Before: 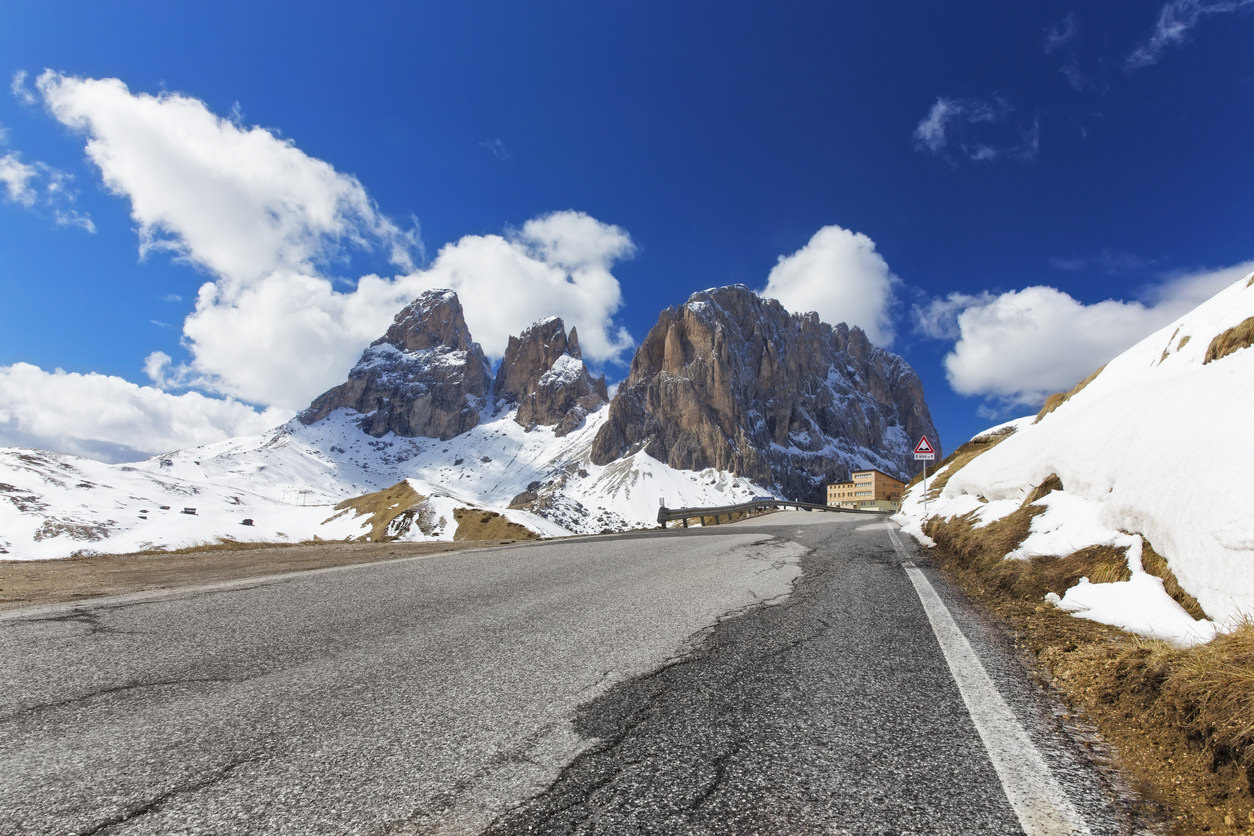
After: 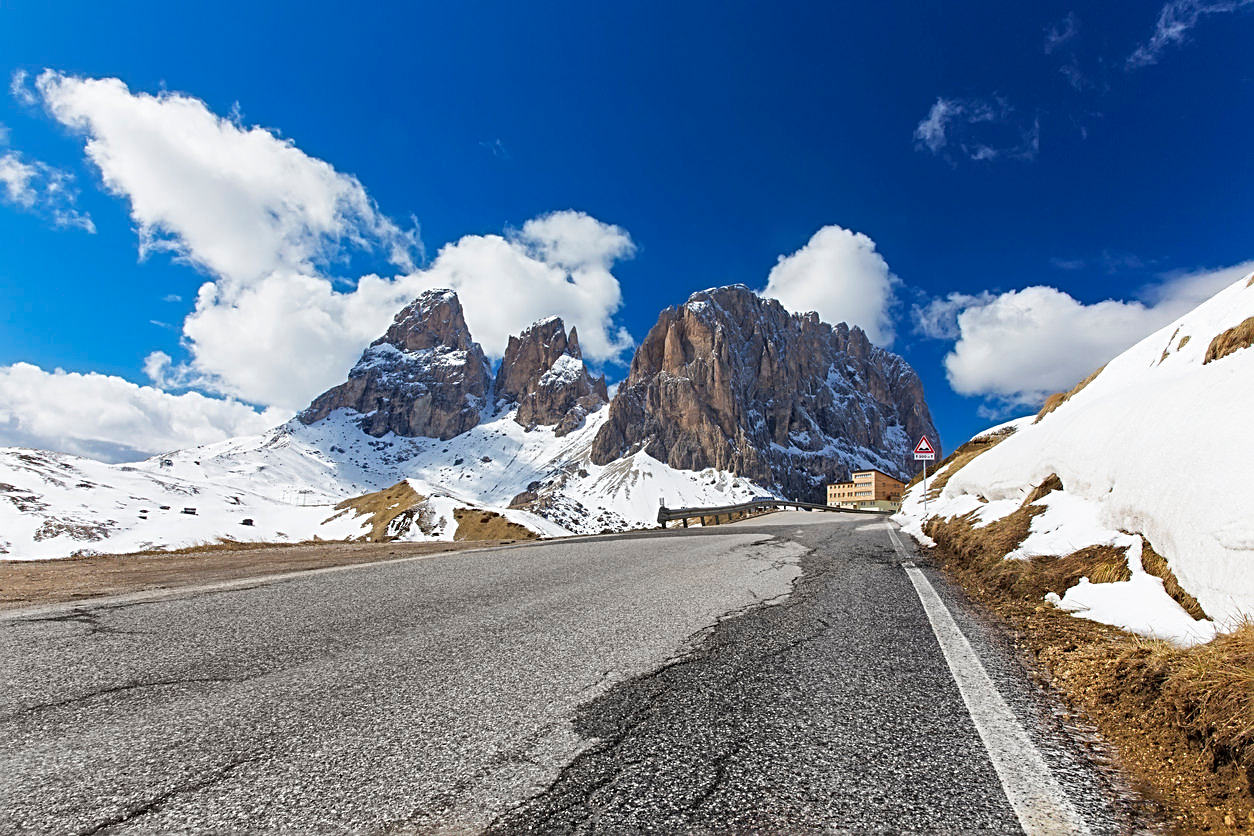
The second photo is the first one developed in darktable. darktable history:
sharpen: radius 2.708, amount 0.658
